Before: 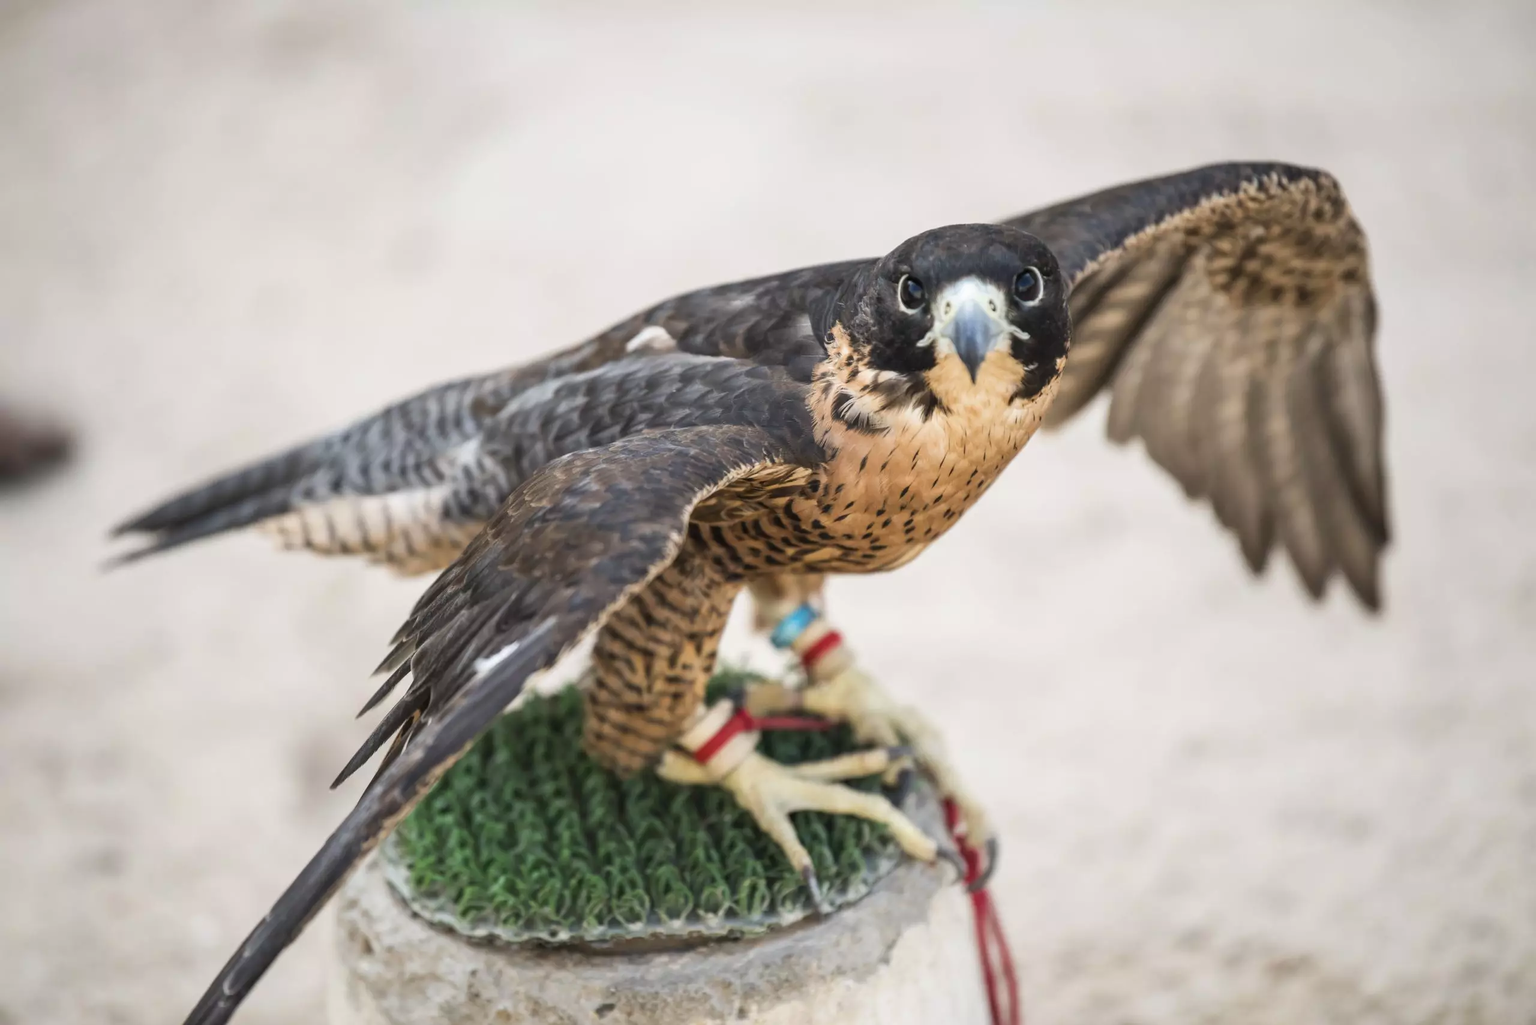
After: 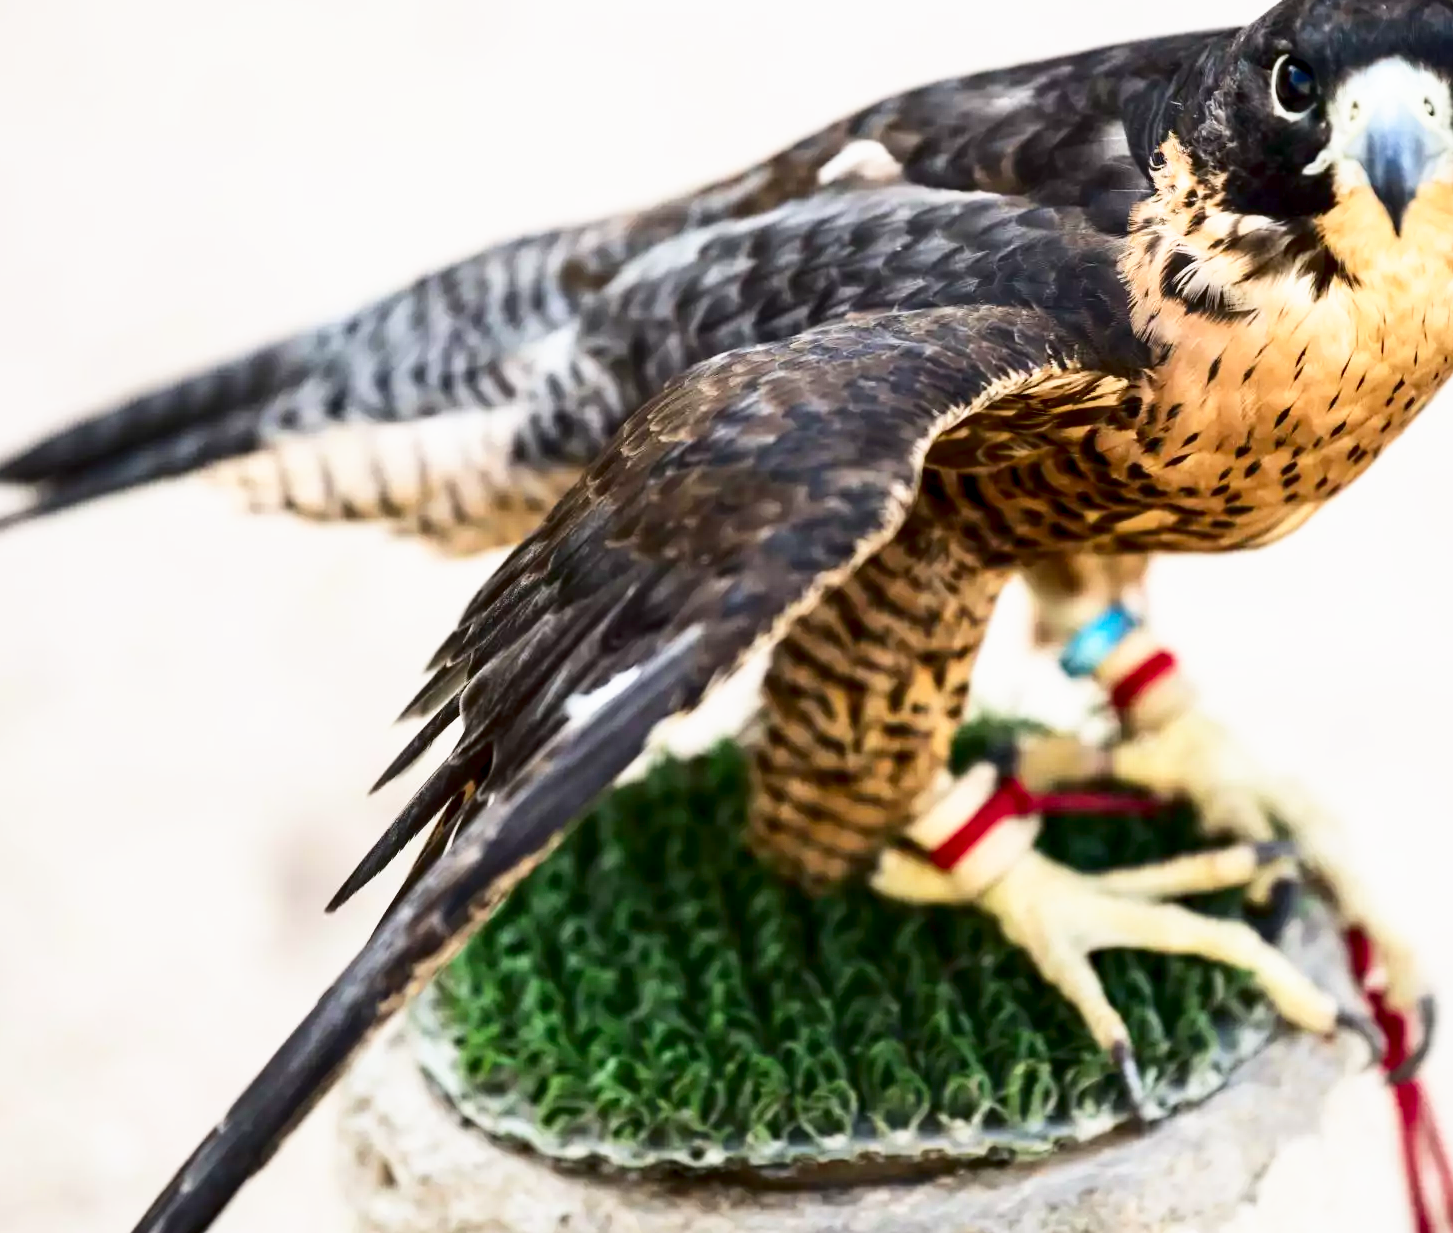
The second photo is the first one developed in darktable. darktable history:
crop: left 8.791%, top 23.591%, right 34.442%, bottom 4.221%
contrast brightness saturation: contrast 0.221, brightness -0.181, saturation 0.233
base curve: curves: ch0 [(0, 0) (0.557, 0.834) (1, 1)], preserve colors none
exposure: black level correction 0.009, compensate exposure bias true, compensate highlight preservation false
